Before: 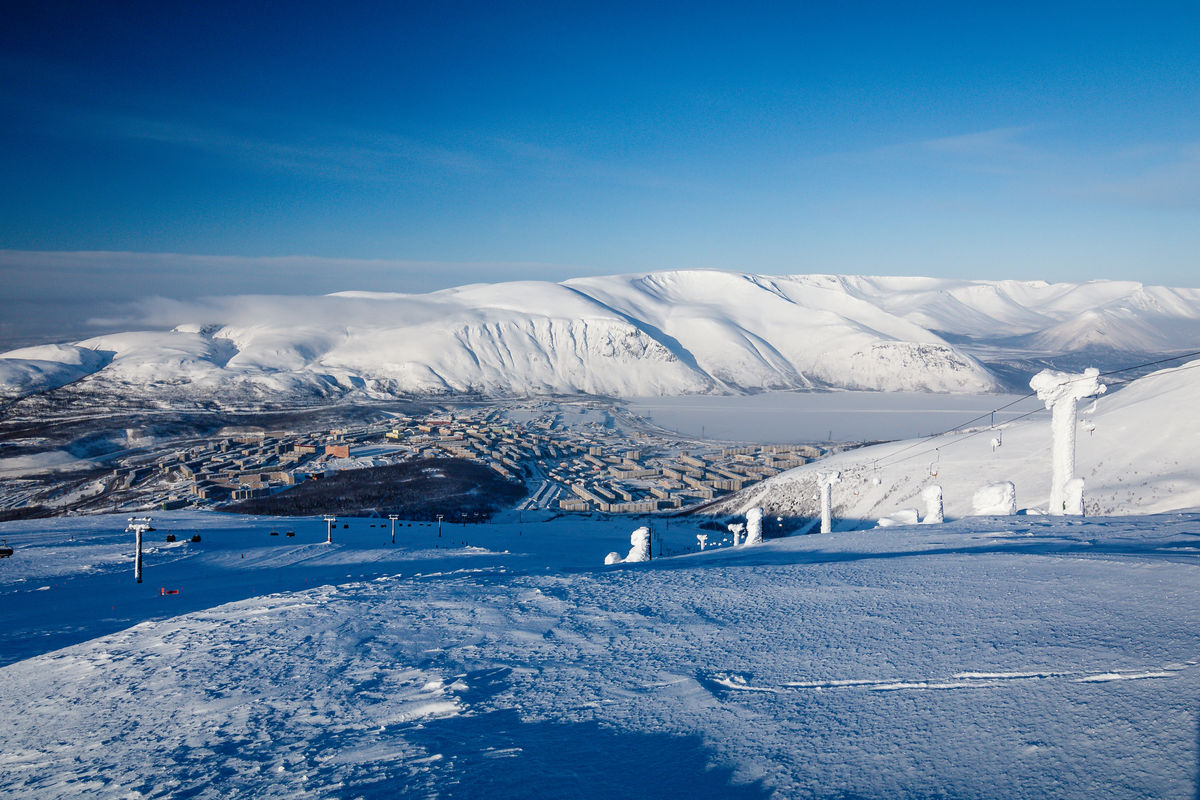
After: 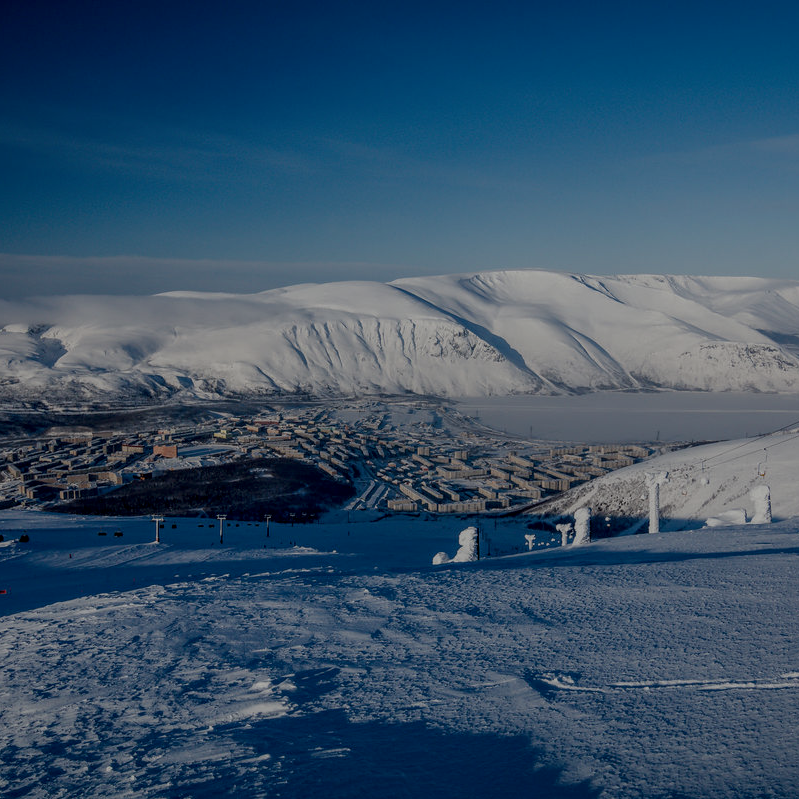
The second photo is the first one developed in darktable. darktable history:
local contrast: on, module defaults
exposure: exposure -1.468 EV, compensate highlight preservation false
crop and rotate: left 14.385%, right 18.948%
